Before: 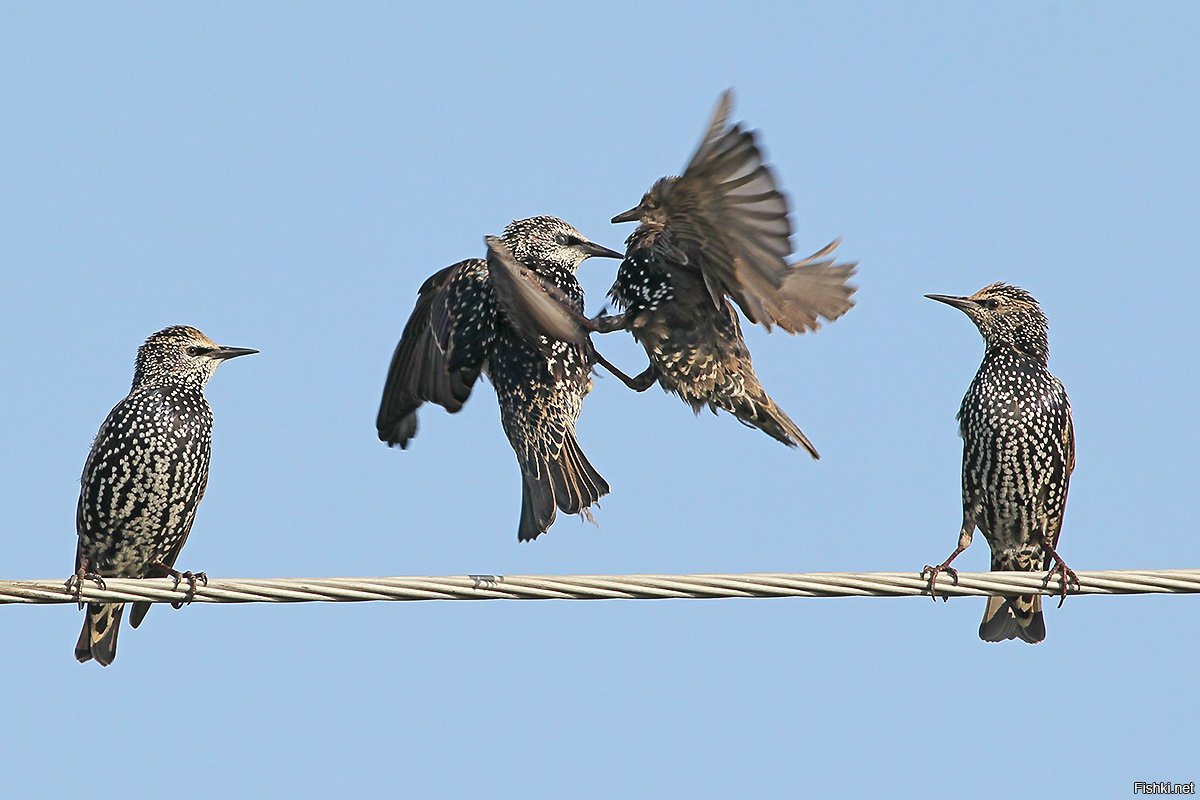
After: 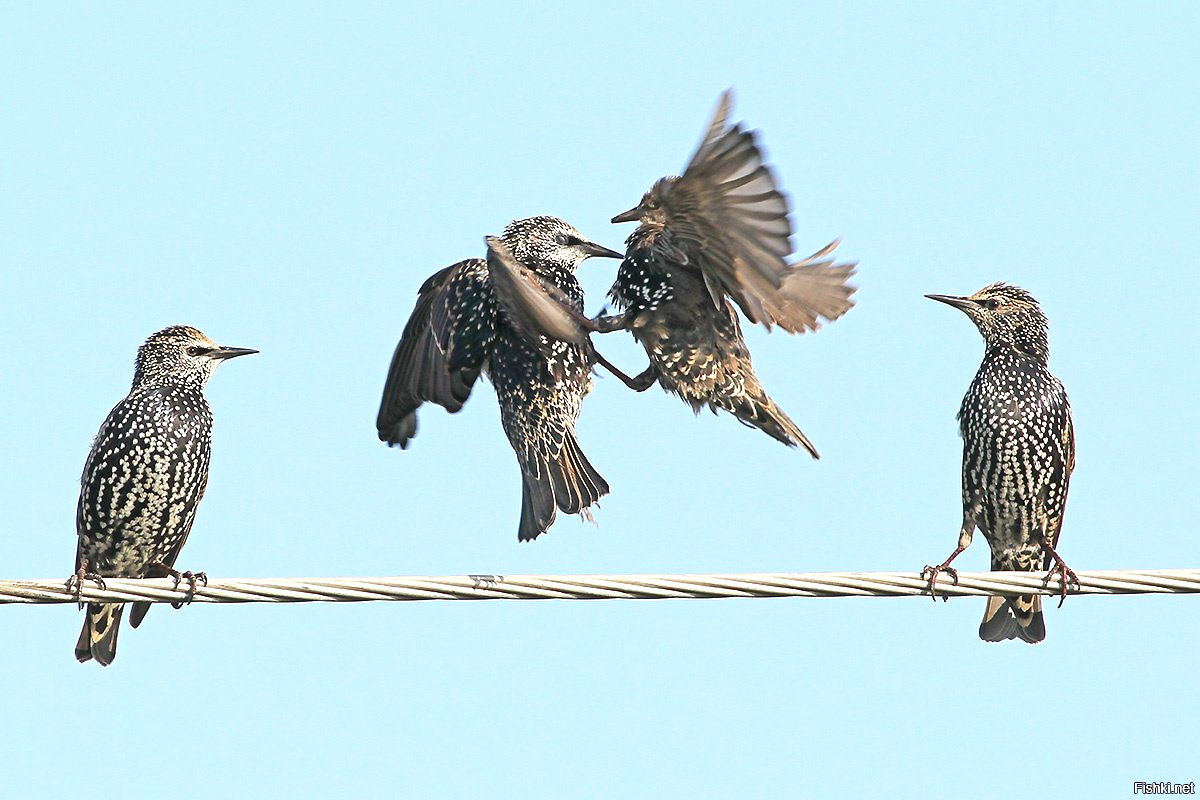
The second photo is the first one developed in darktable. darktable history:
levels: black 0.095%
exposure: black level correction 0, exposure 0.696 EV, compensate highlight preservation false
